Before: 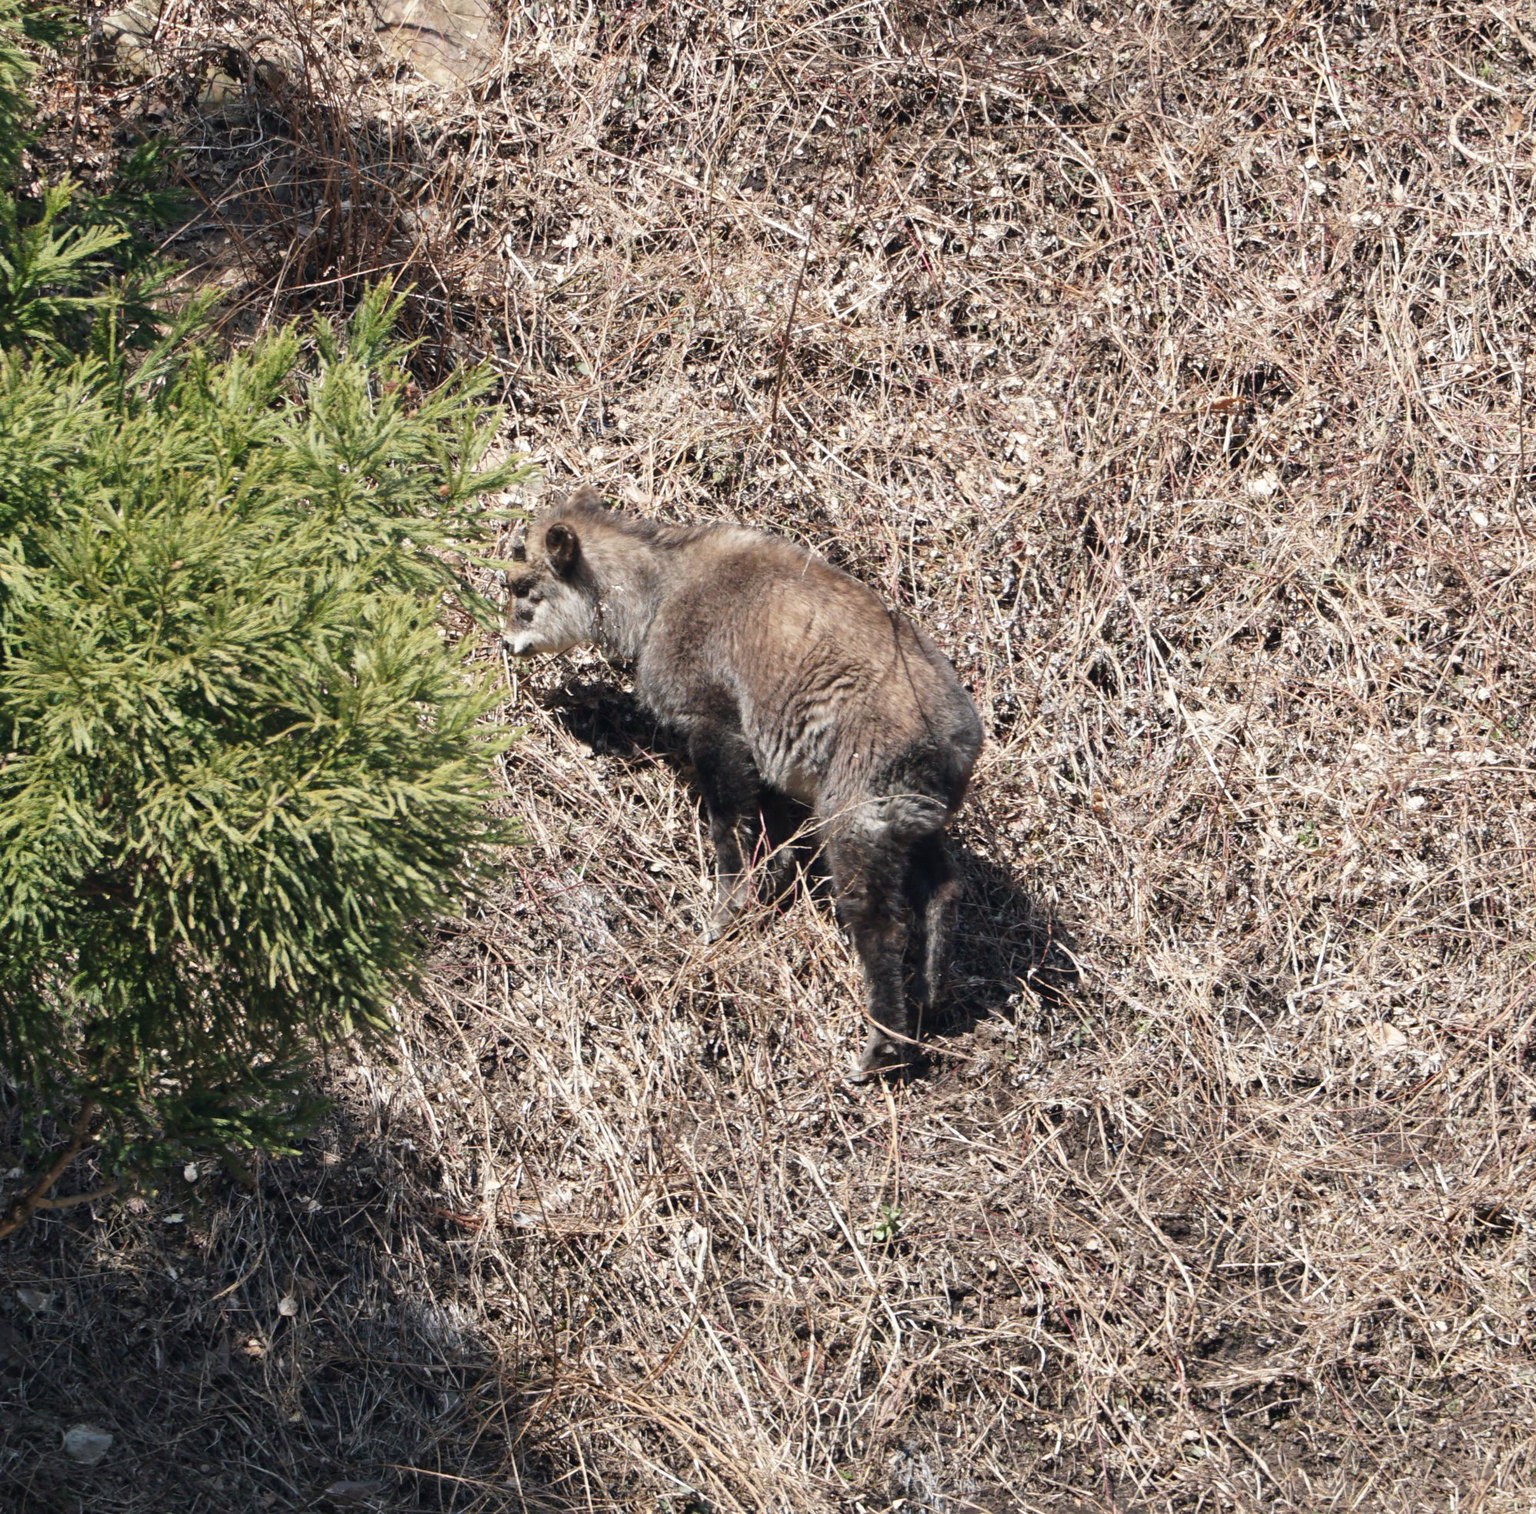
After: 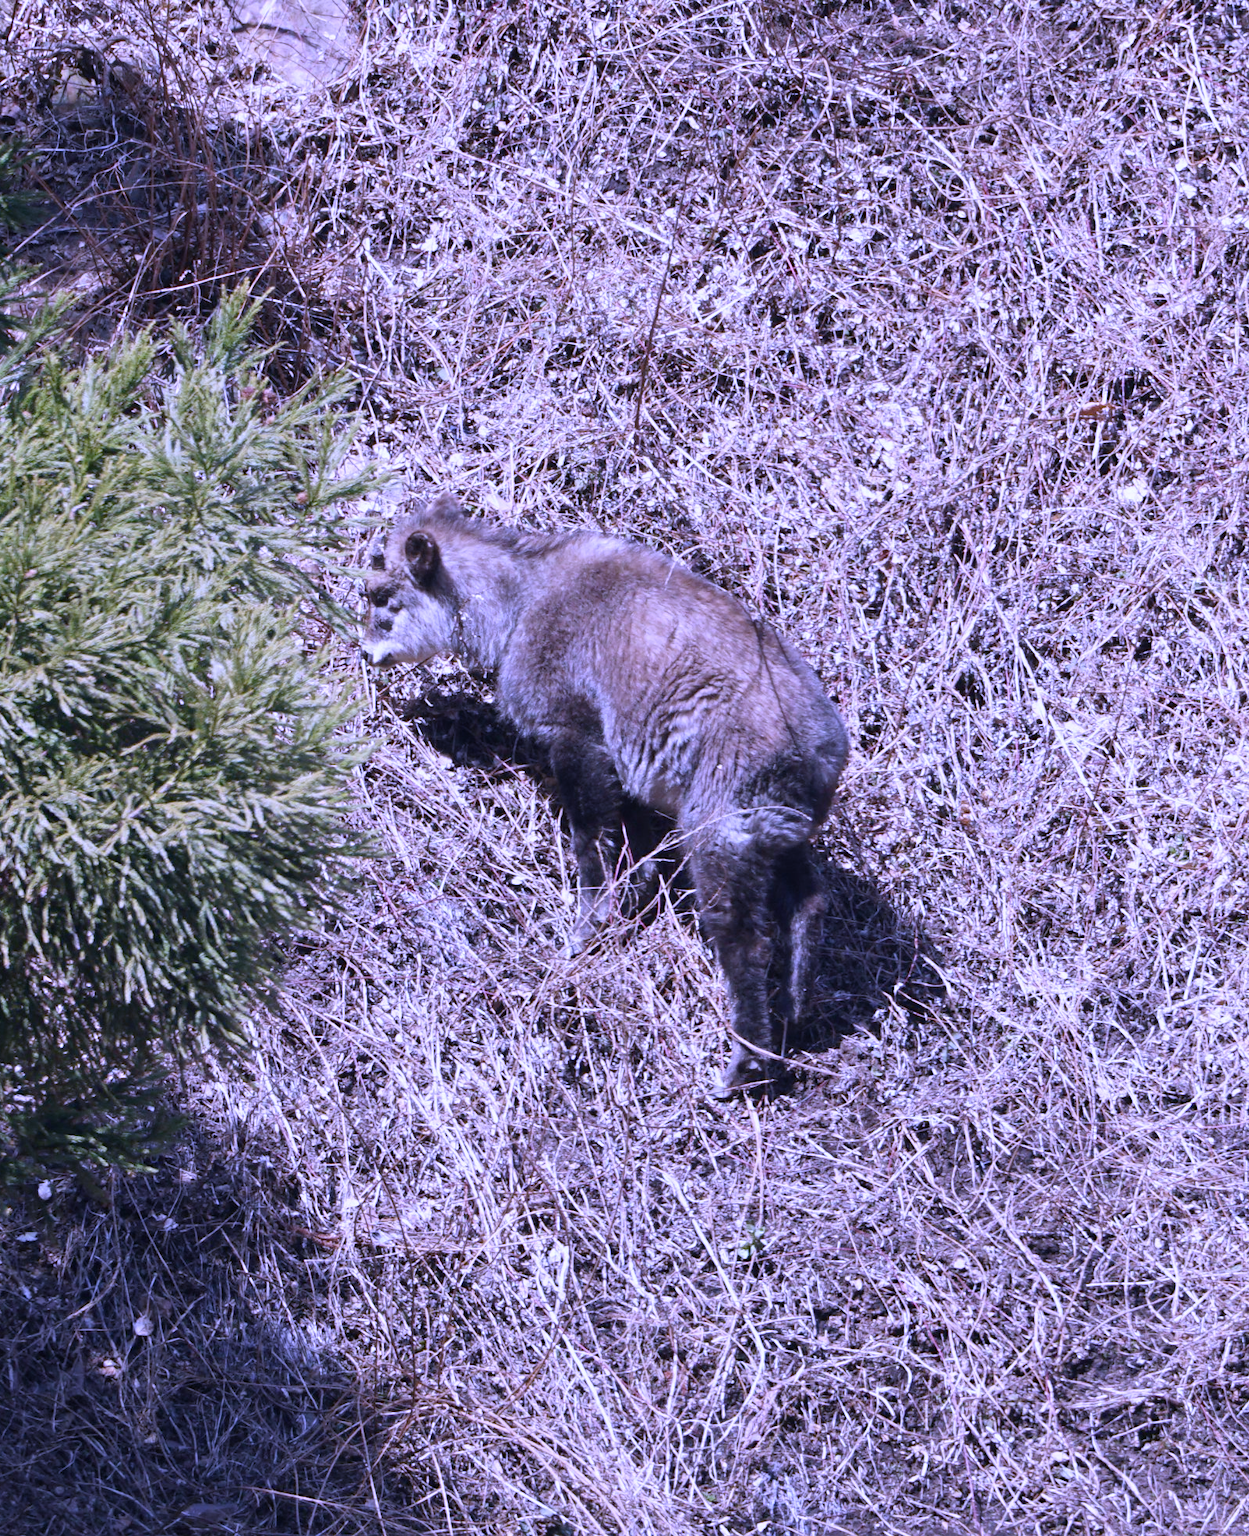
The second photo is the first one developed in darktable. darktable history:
crop and rotate: left 9.597%, right 10.195%
white balance: red 0.98, blue 1.61
exposure: exposure -0.072 EV, compensate highlight preservation false
